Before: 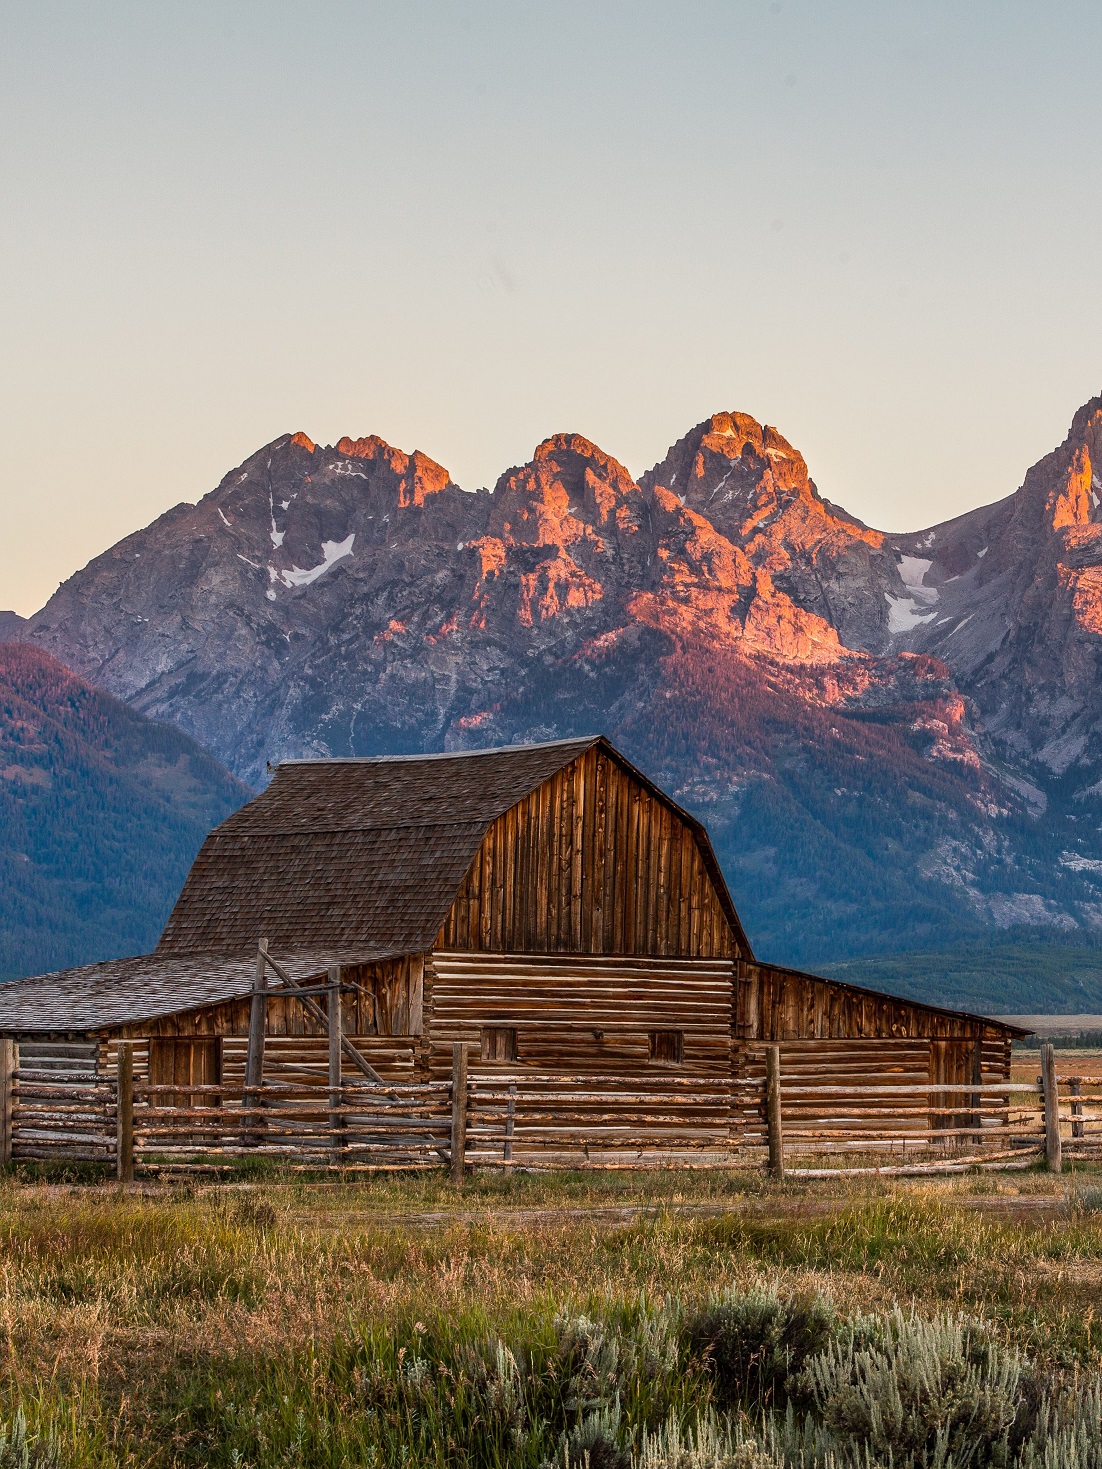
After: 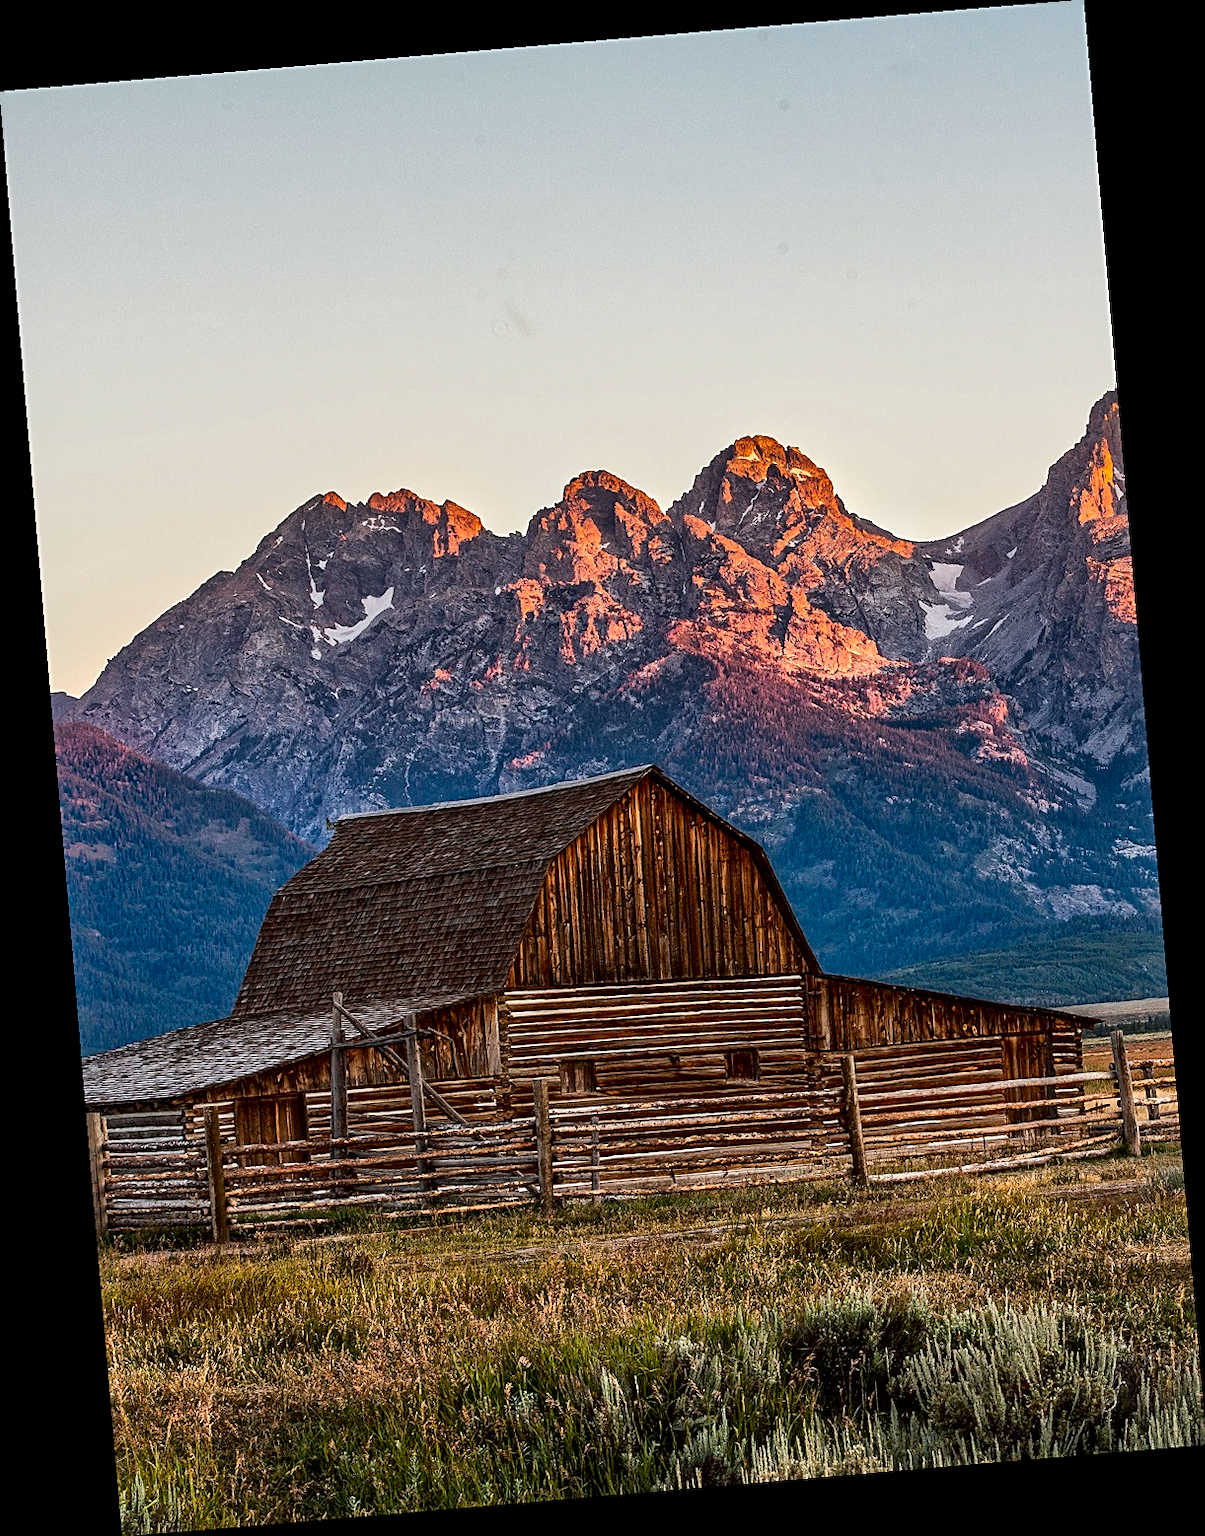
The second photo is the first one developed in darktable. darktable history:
local contrast: mode bilateral grid, contrast 20, coarseness 19, detail 163%, midtone range 0.2
sharpen: on, module defaults
contrast brightness saturation: contrast 0.13, brightness -0.05, saturation 0.16
white balance: red 0.986, blue 1.01
rotate and perspective: rotation -4.86°, automatic cropping off
